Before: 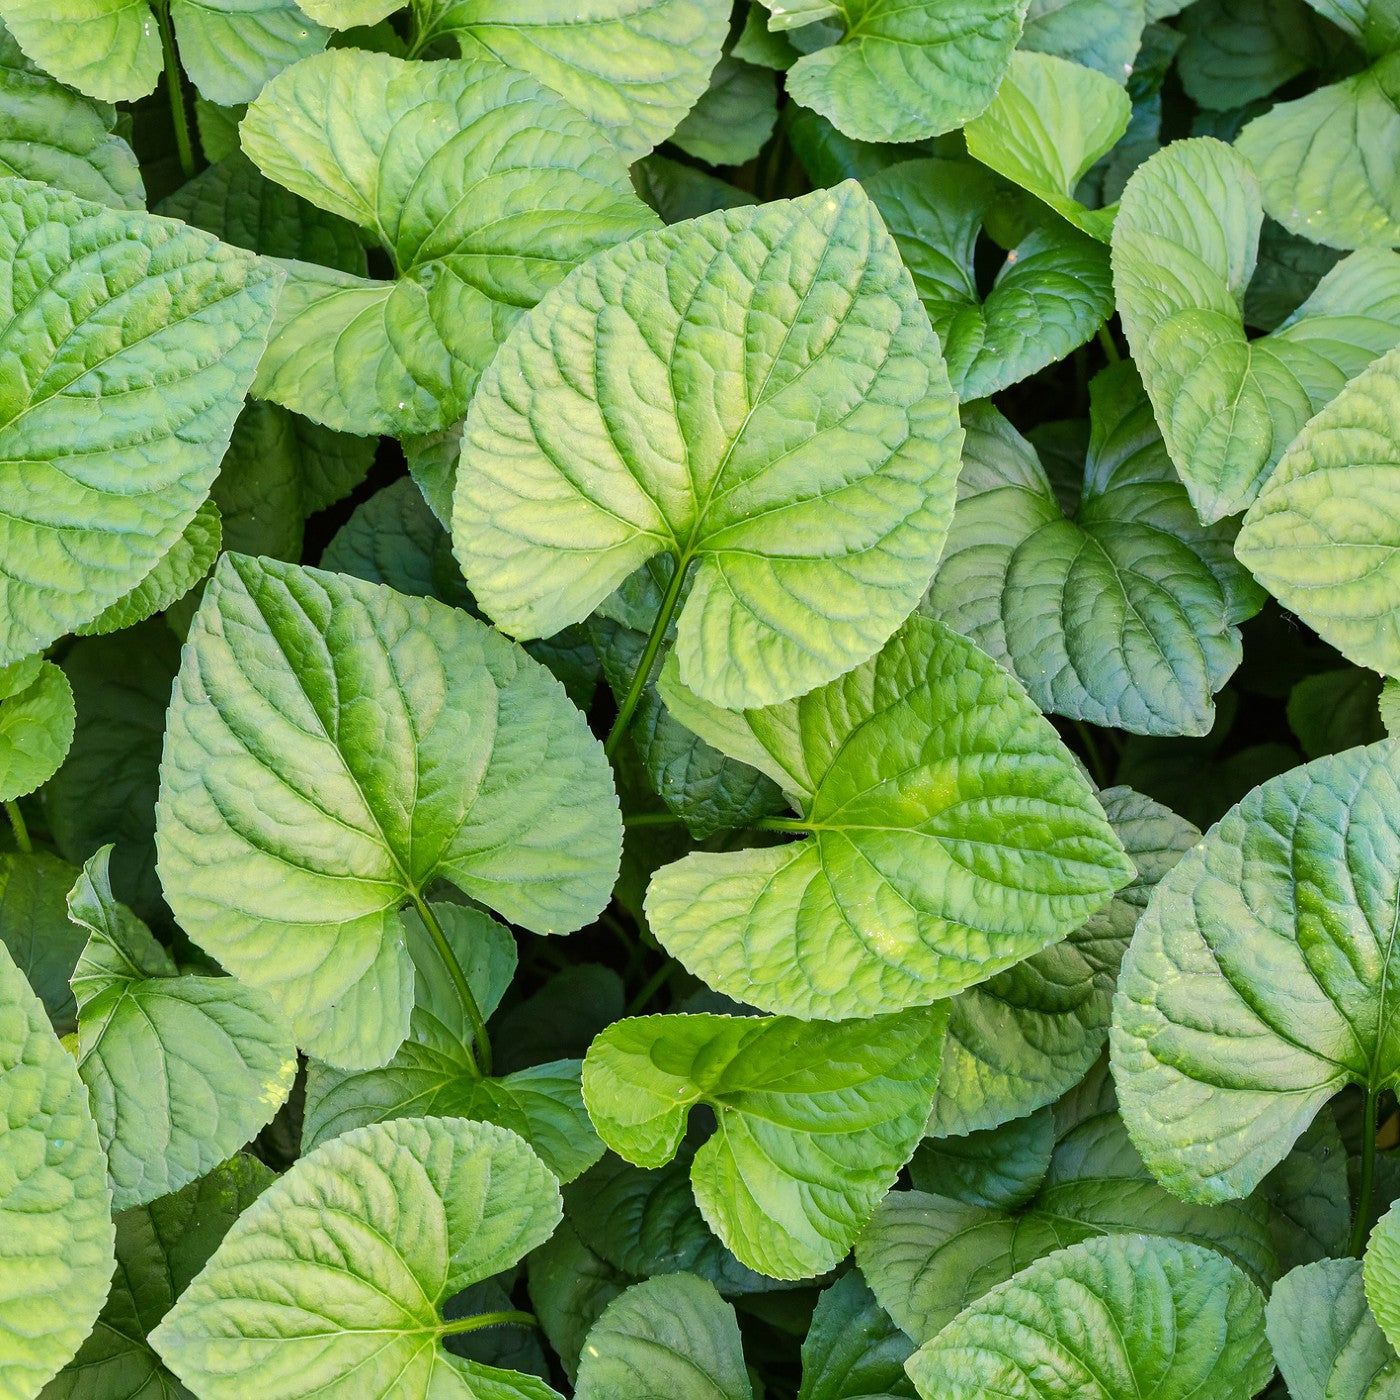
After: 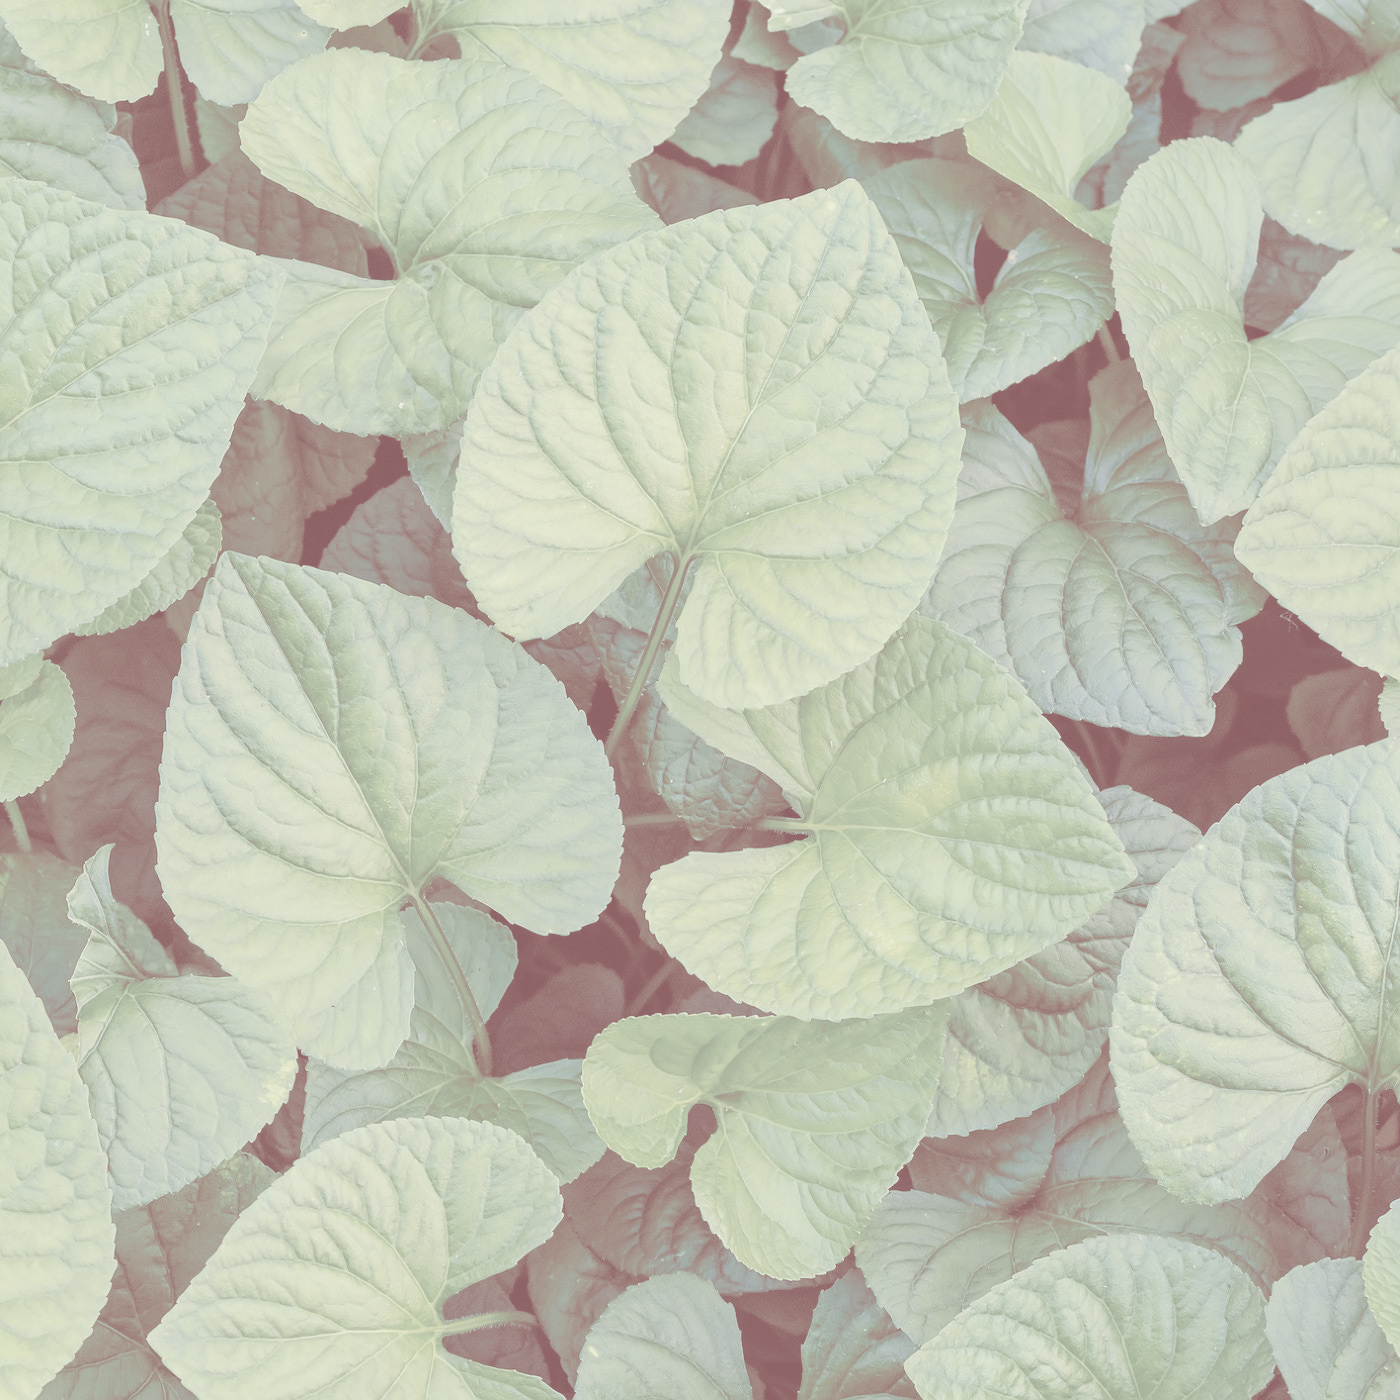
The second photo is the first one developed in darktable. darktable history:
contrast brightness saturation: contrast -0.32, brightness 0.75, saturation -0.78
split-toning: compress 20%
